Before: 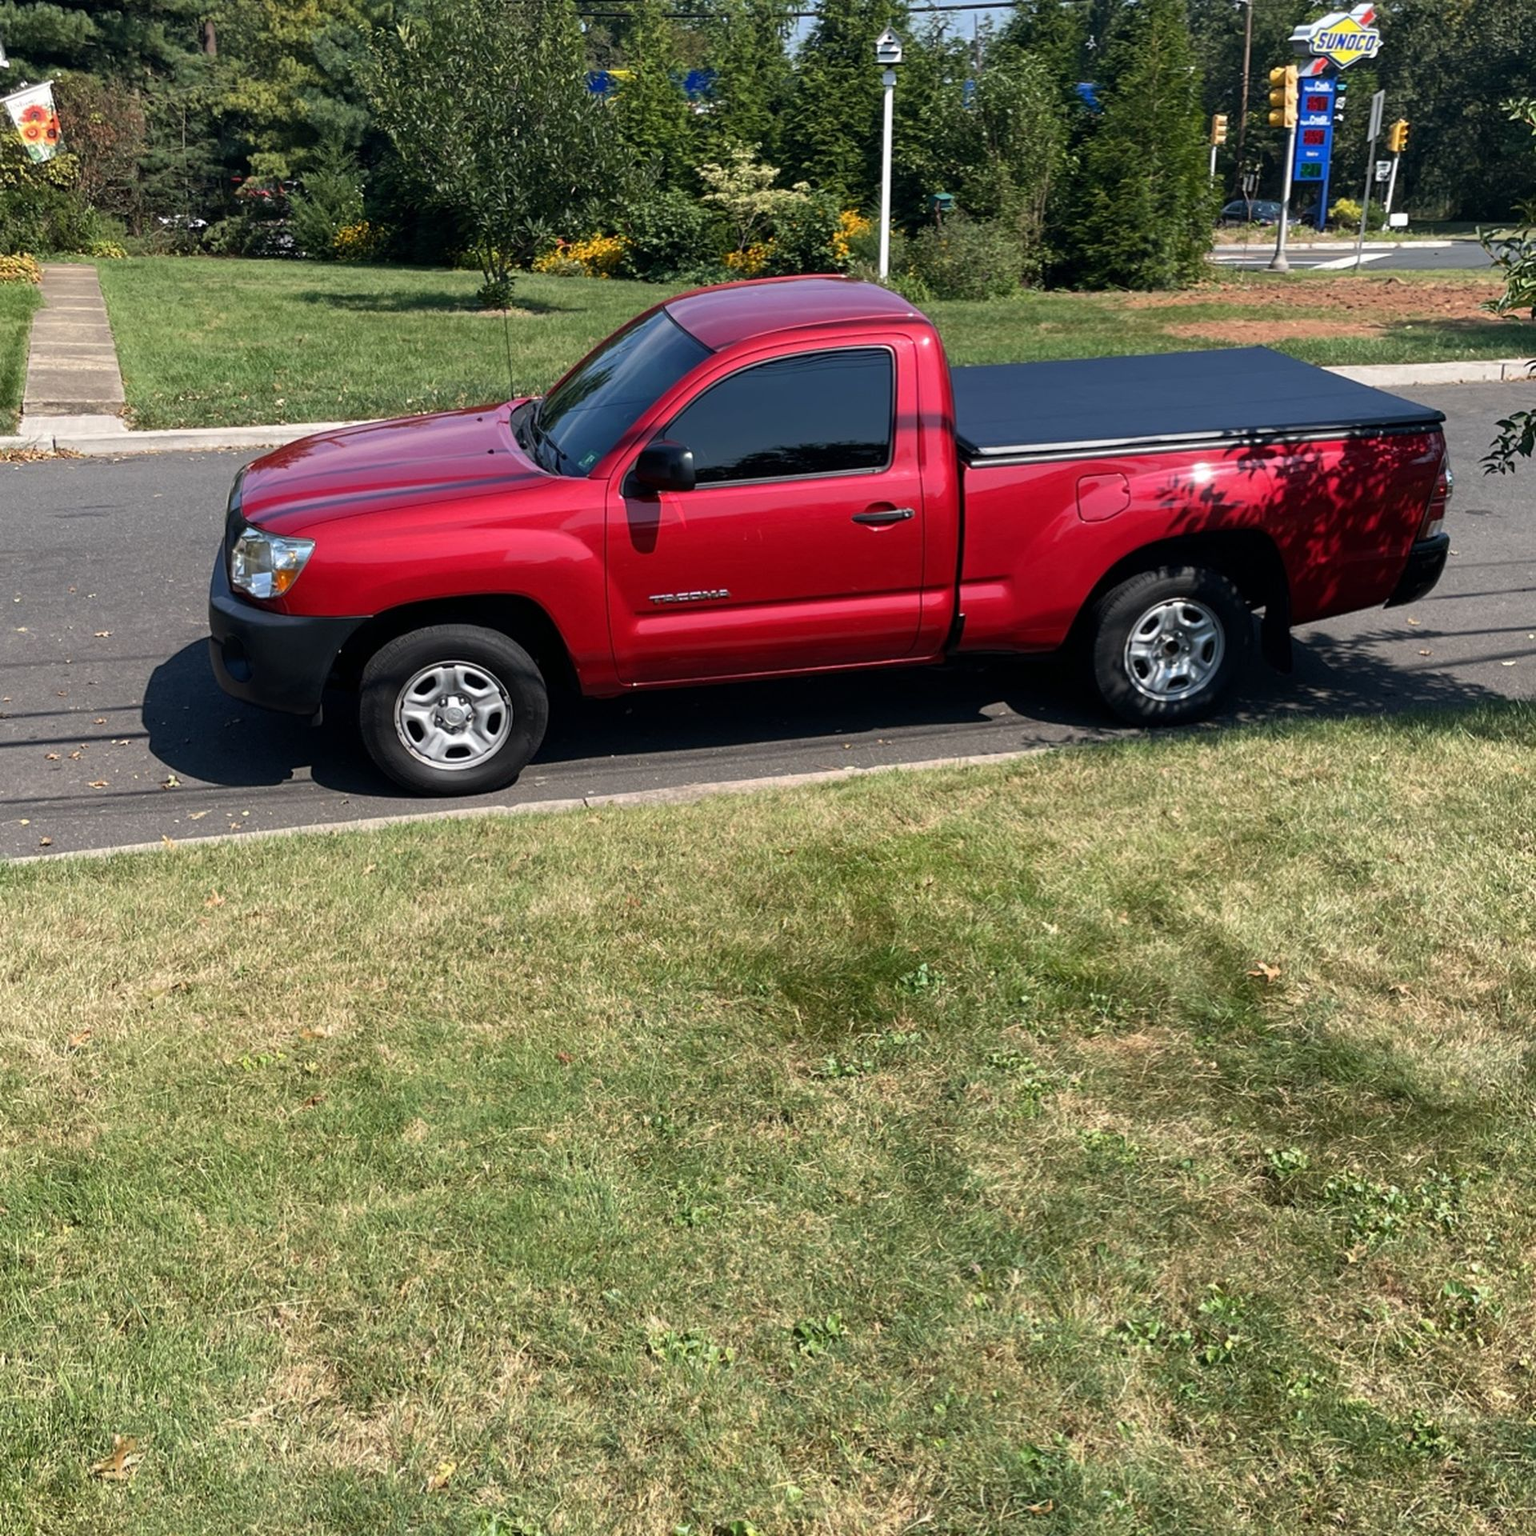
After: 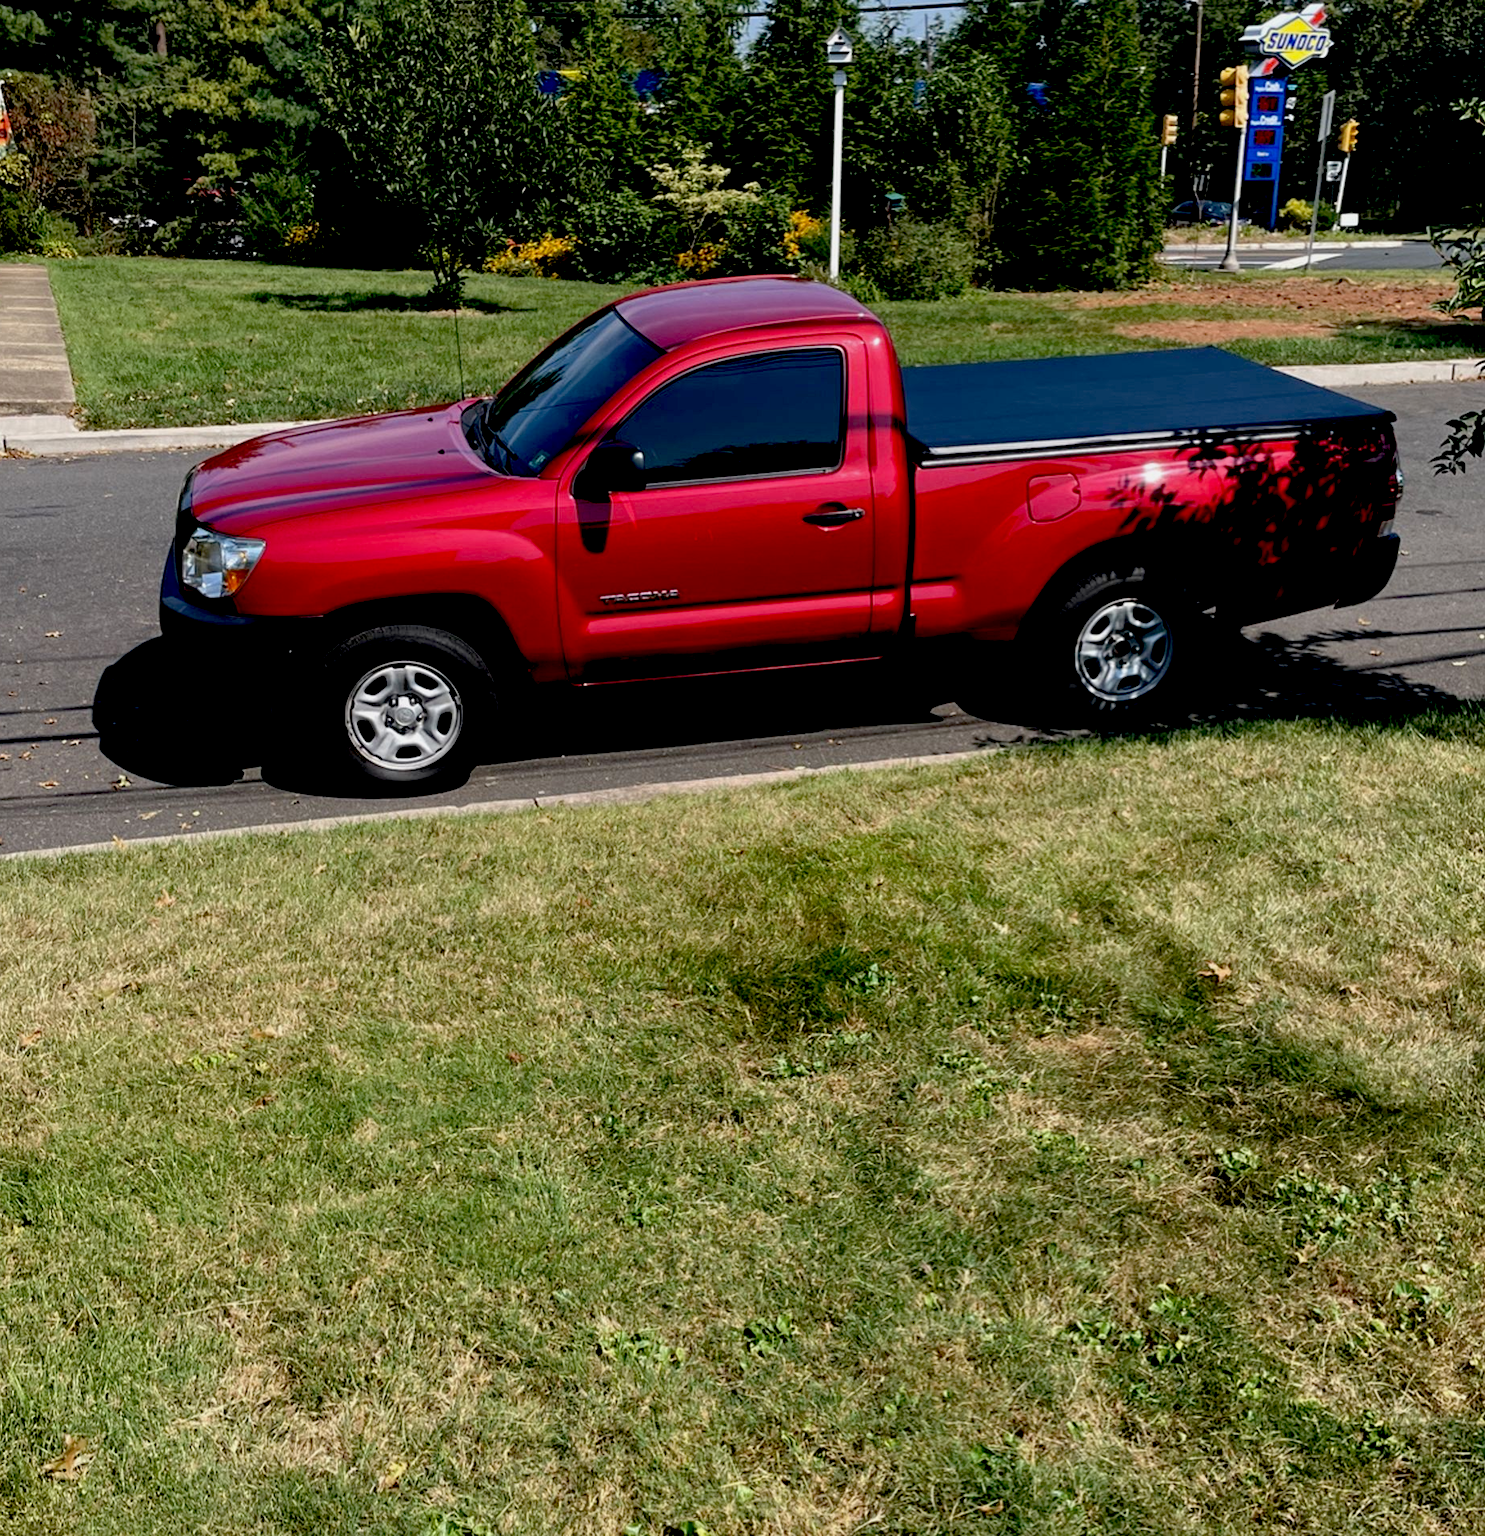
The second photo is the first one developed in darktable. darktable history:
shadows and highlights: shadows 12, white point adjustment 1.2, soften with gaussian
exposure: black level correction 0.046, exposure -0.228 EV, compensate highlight preservation false
crop and rotate: left 3.238%
